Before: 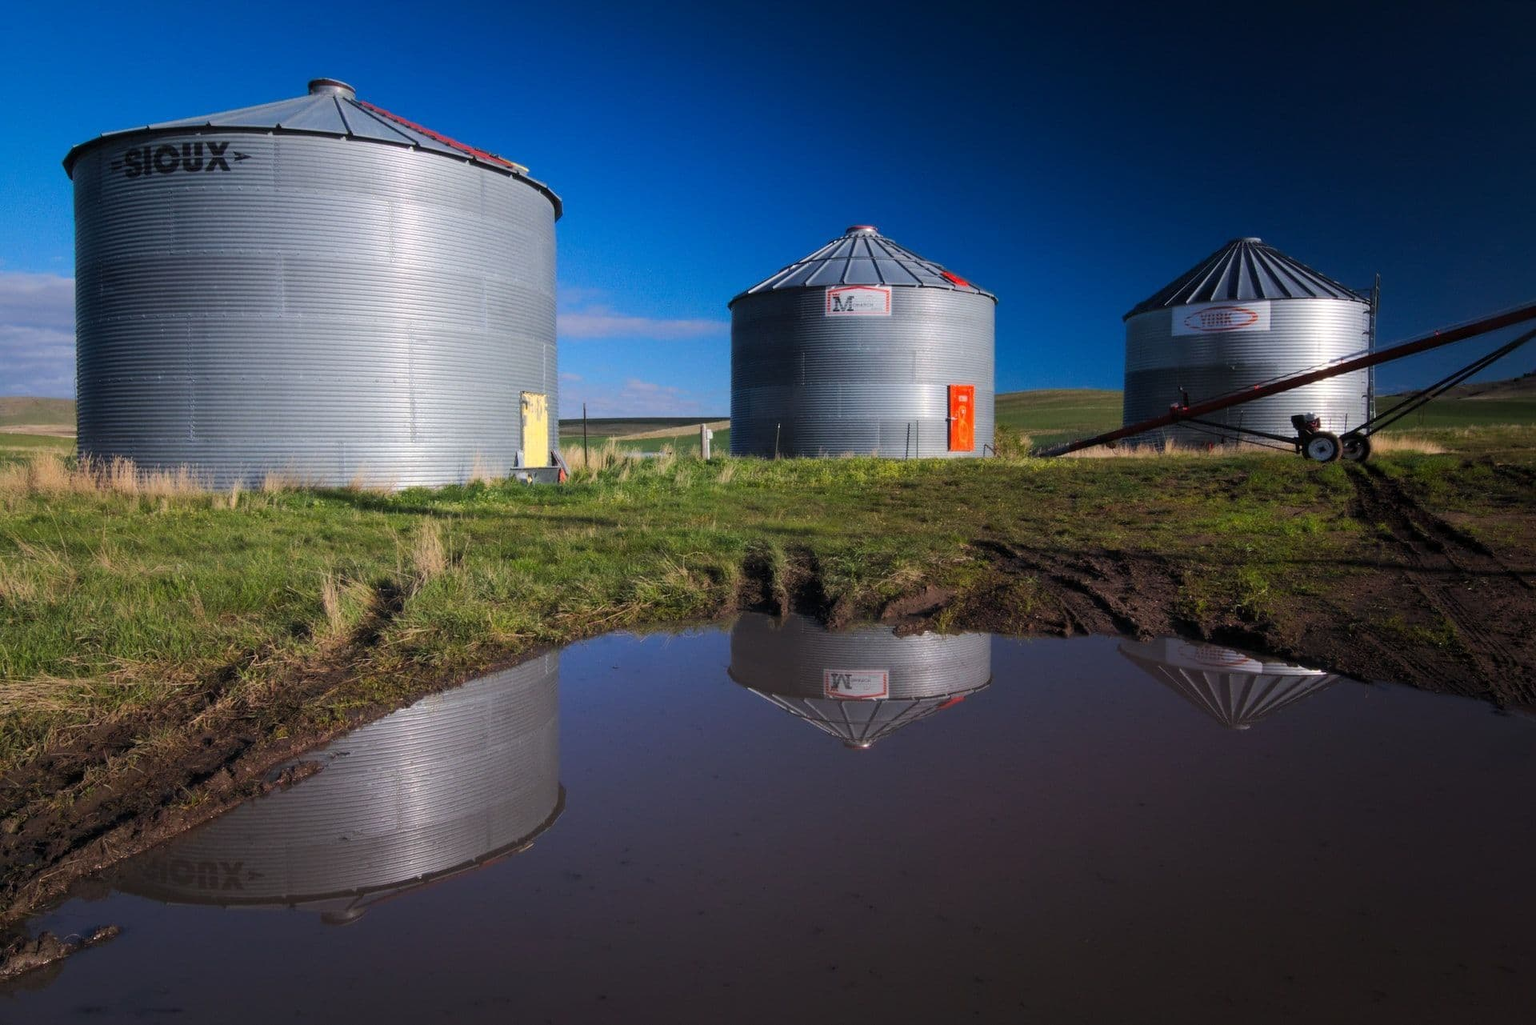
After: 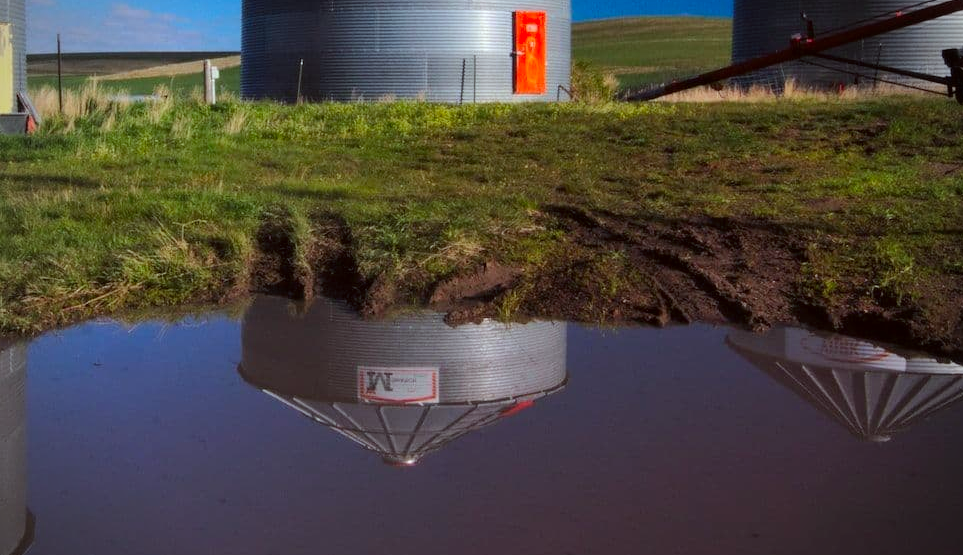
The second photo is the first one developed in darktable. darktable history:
shadows and highlights: radius 125.53, shadows 30.29, highlights -31.16, low approximation 0.01, soften with gaussian
crop: left 35.015%, top 36.703%, right 14.794%, bottom 19.964%
contrast brightness saturation: contrast 0.075, saturation 0.203
color correction: highlights a* -4.9, highlights b* -3.47, shadows a* 4.23, shadows b* 4.16
vignetting: fall-off radius 60.85%, brightness -0.681
